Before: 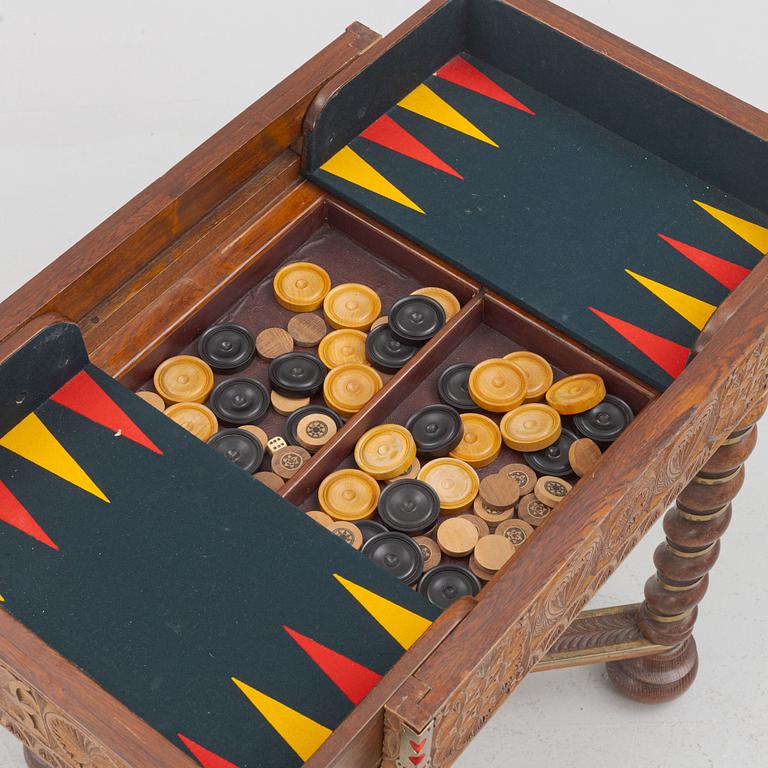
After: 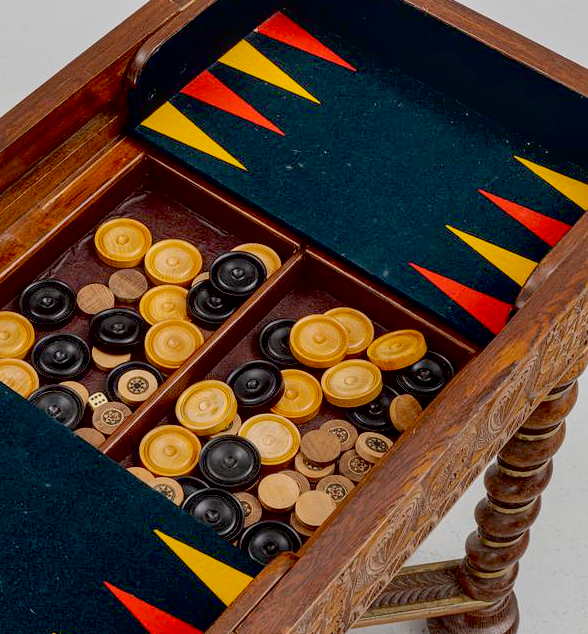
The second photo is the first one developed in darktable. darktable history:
crop: left 23.339%, top 5.816%, bottom 11.622%
shadows and highlights: shadows 29.2, highlights -29.31, low approximation 0.01, soften with gaussian
exposure: black level correction 0.044, exposure -0.228 EV, compensate highlight preservation false
local contrast: on, module defaults
